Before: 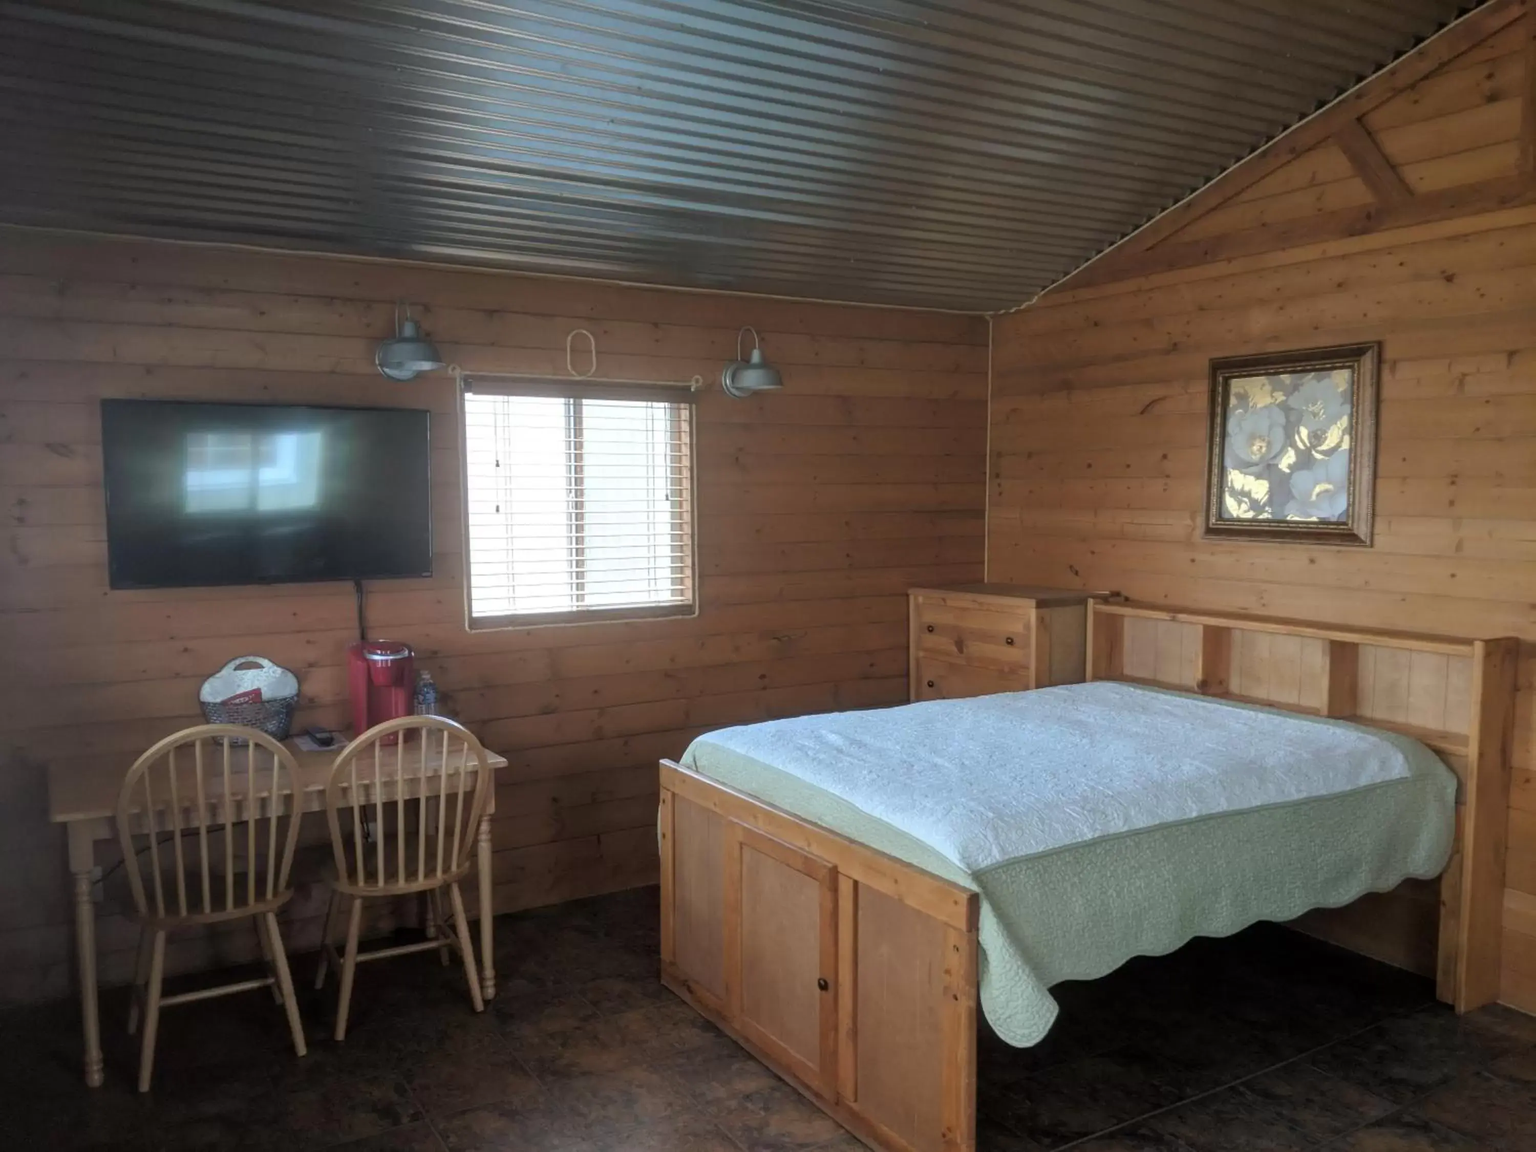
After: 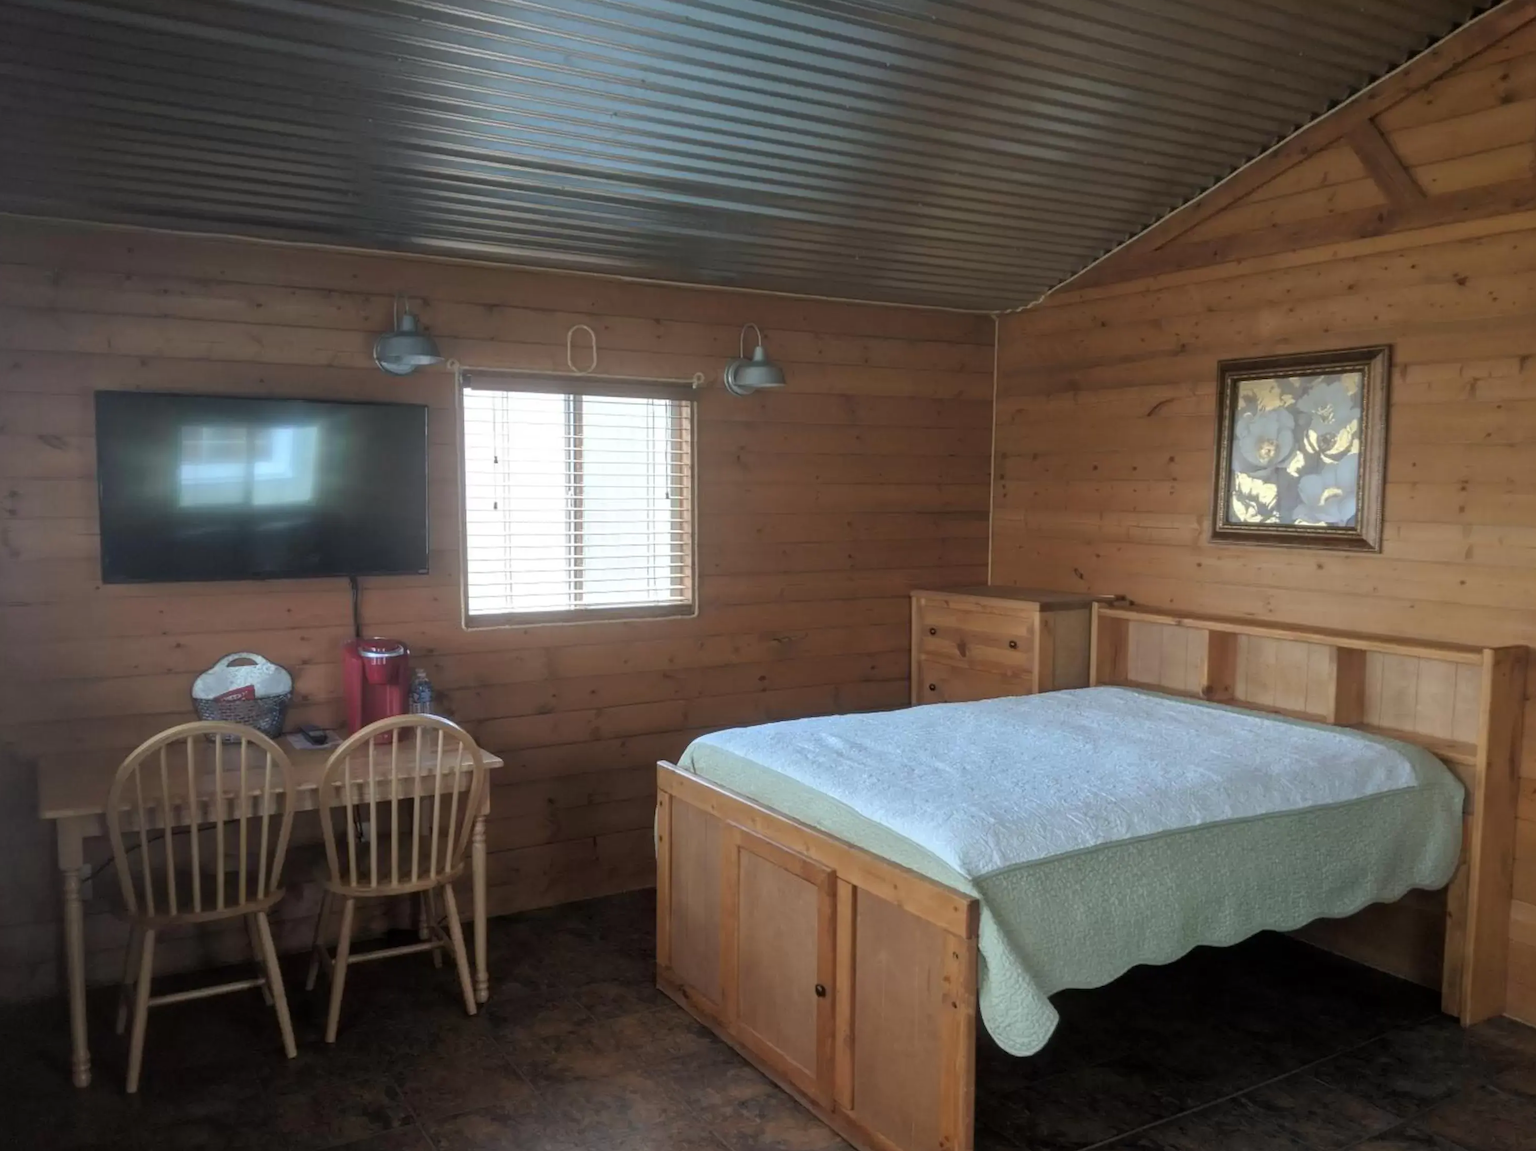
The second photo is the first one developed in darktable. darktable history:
crop and rotate: angle -0.551°
